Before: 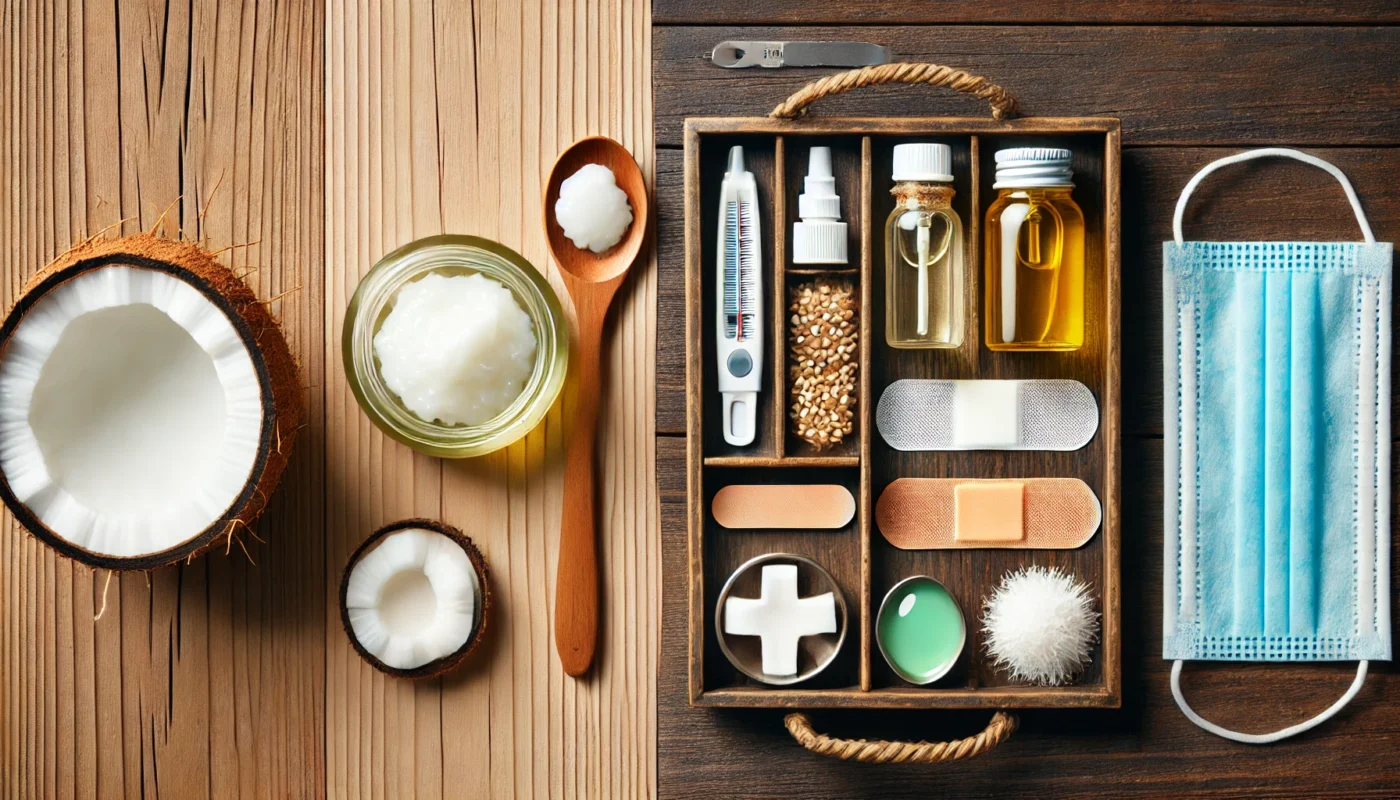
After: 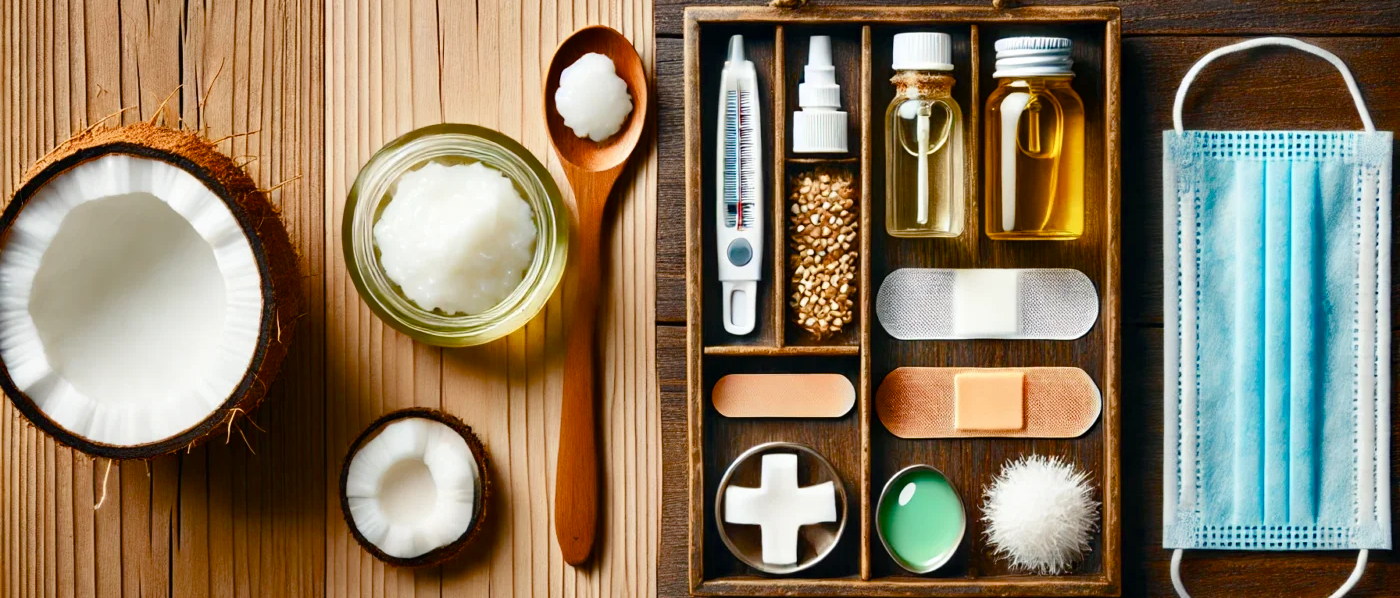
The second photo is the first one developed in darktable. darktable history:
color balance rgb: perceptual saturation grading › global saturation 20%, perceptual saturation grading › highlights -25.229%, perceptual saturation grading › shadows 24.851%, global vibrance -0.939%, saturation formula JzAzBz (2021)
crop: top 13.944%, bottom 11.183%
